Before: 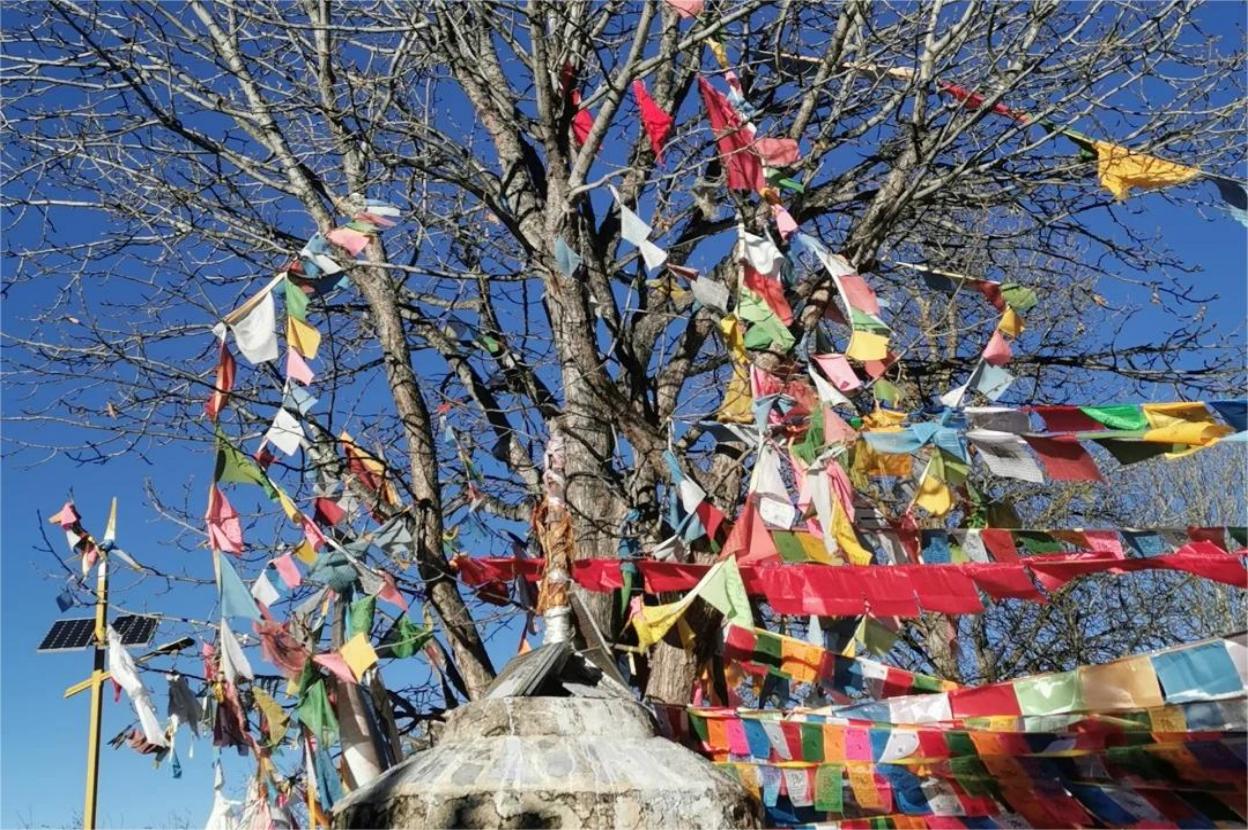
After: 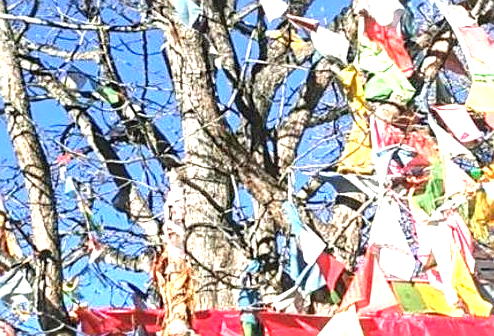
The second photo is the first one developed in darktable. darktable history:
sharpen: on, module defaults
exposure: black level correction 0, exposure 1.667 EV, compensate exposure bias true, compensate highlight preservation false
crop: left 30.459%, top 30.089%, right 29.915%, bottom 29.426%
local contrast: detail 109%
